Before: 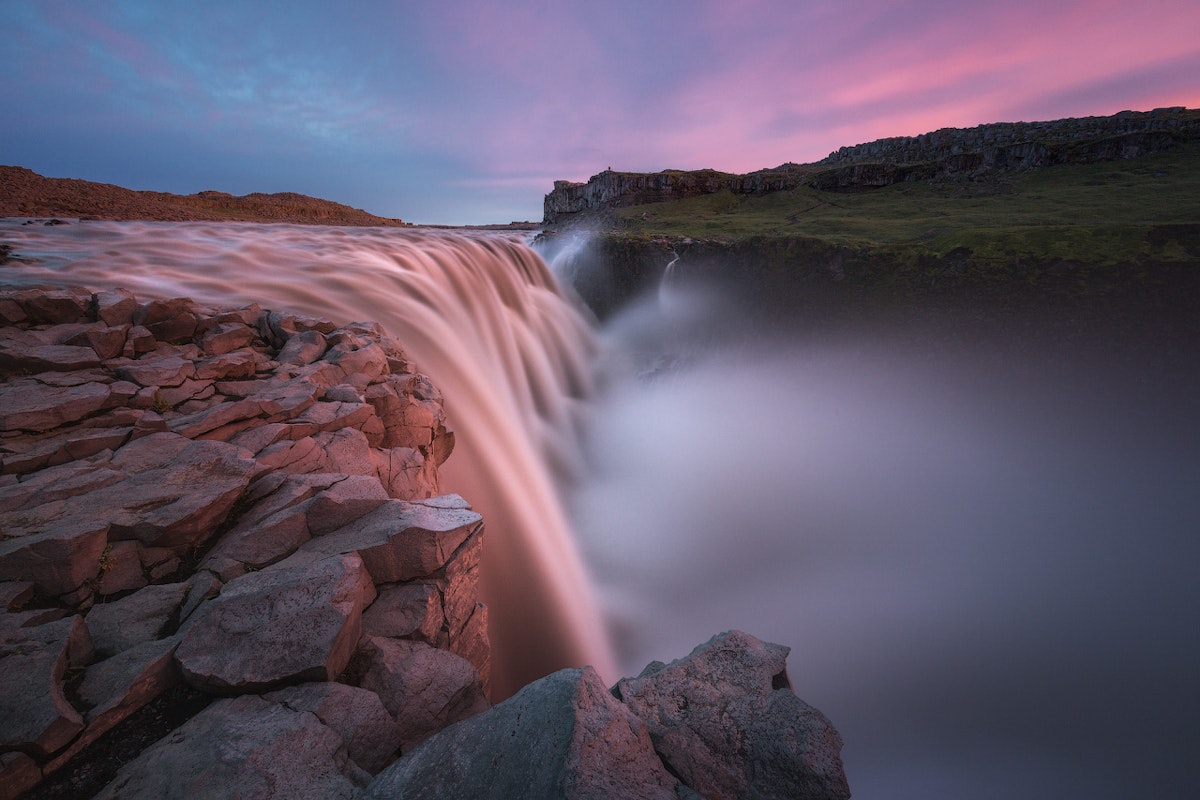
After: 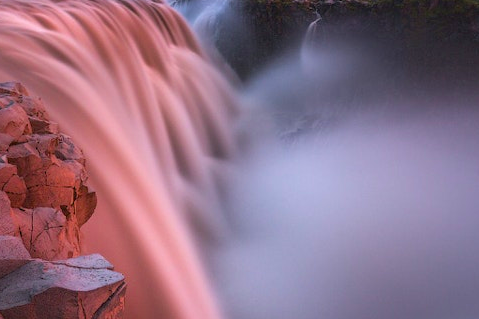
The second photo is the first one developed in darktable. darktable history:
crop: left 29.902%, top 30.073%, right 30.18%, bottom 30.015%
color balance rgb: perceptual saturation grading › global saturation 49.251%
